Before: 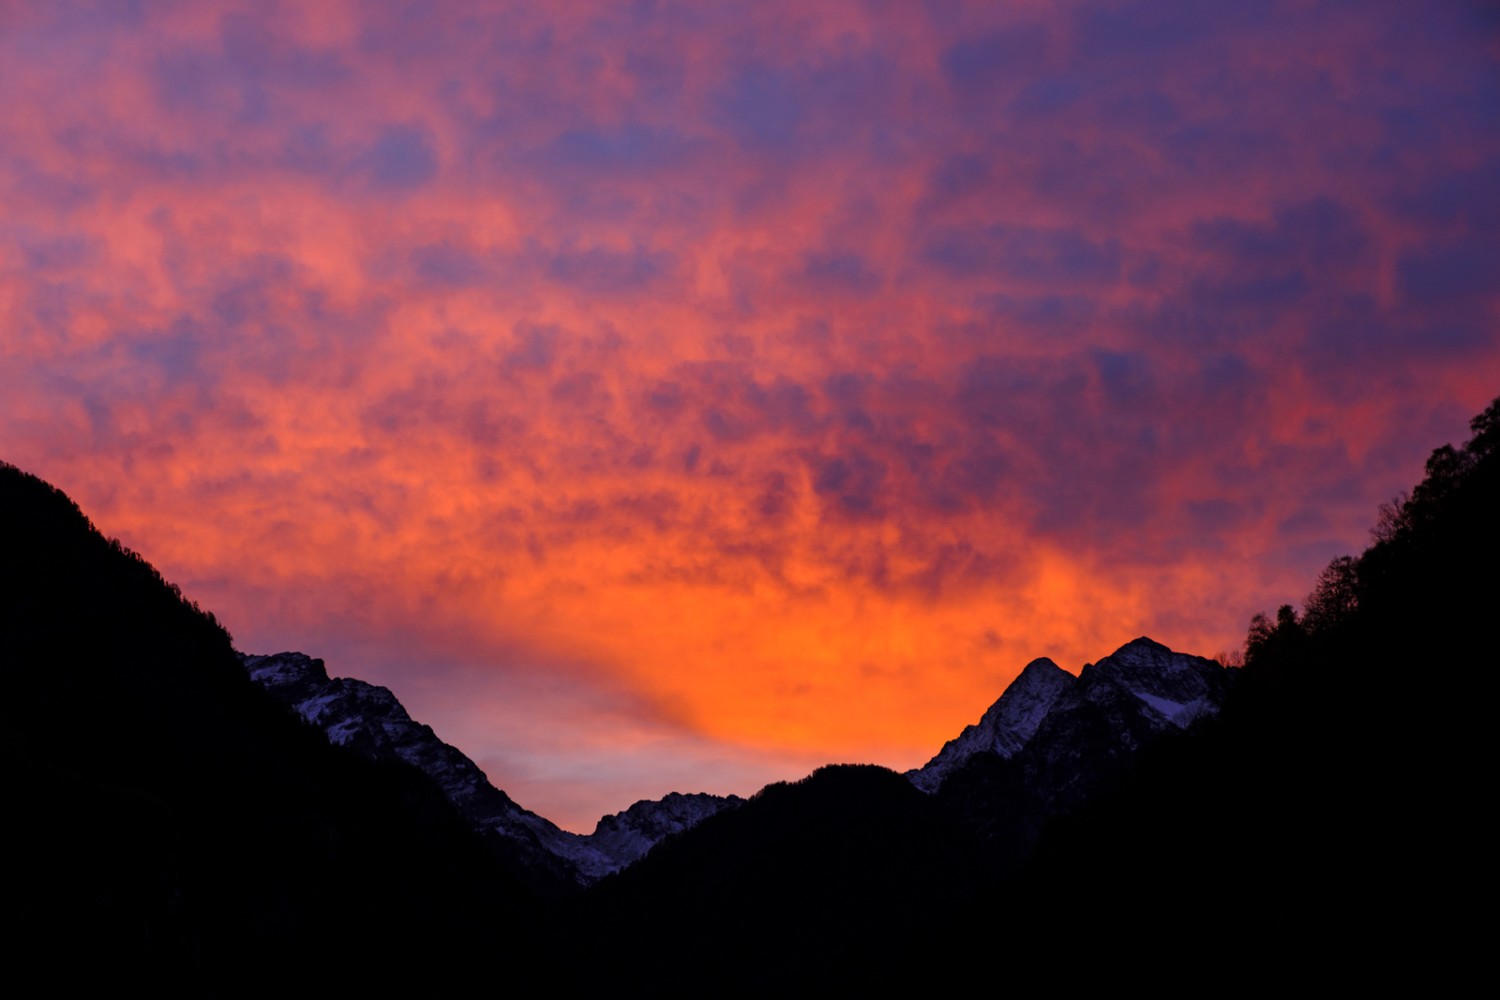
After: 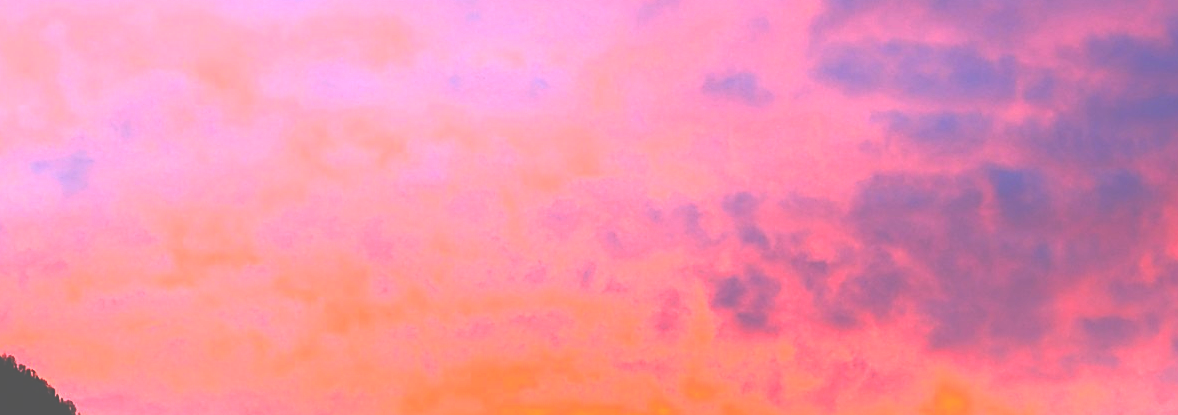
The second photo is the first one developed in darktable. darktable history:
contrast brightness saturation: contrast 1, brightness 1, saturation 1
exposure: black level correction -0.062, exposure -0.05 EV, compensate highlight preservation false
crop: left 7.036%, top 18.398%, right 14.379%, bottom 40.043%
sharpen: on, module defaults
